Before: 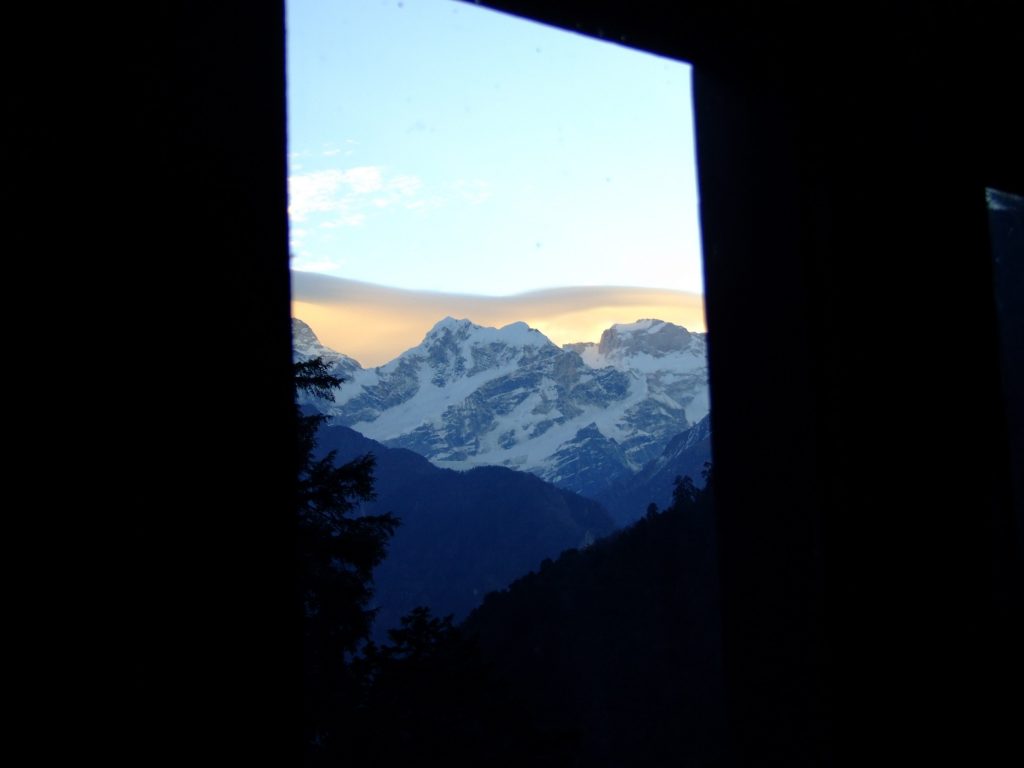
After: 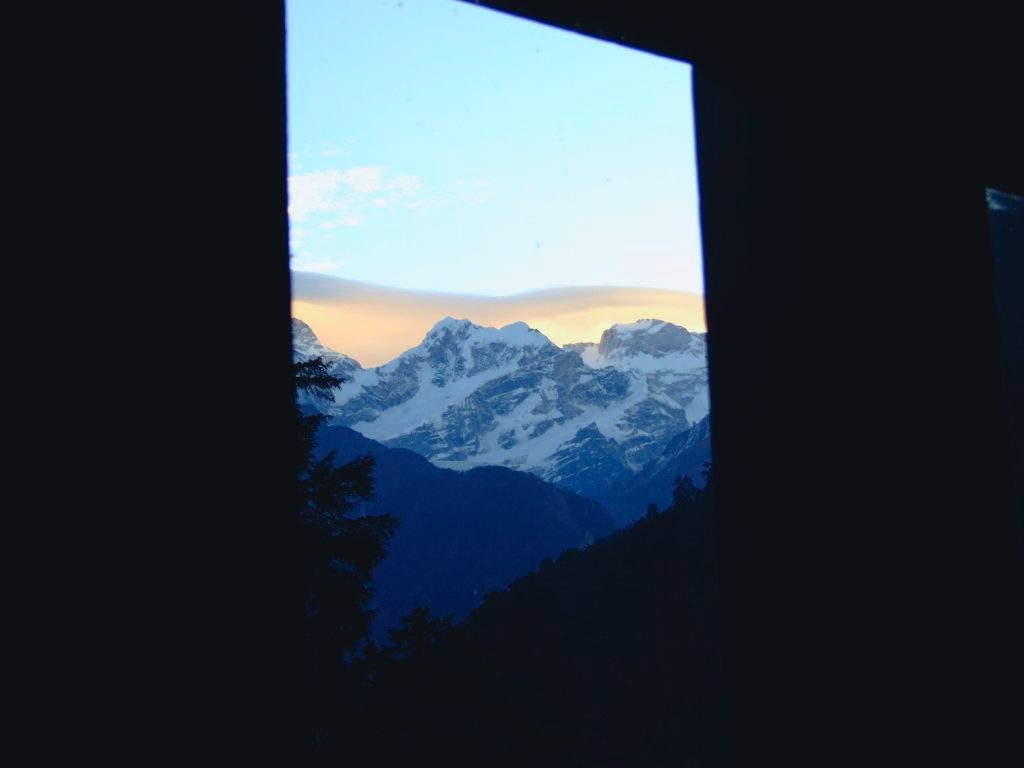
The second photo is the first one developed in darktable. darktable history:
tone curve: curves: ch0 [(0, 0.045) (0.155, 0.169) (0.46, 0.466) (0.751, 0.788) (1, 0.961)]; ch1 [(0, 0) (0.43, 0.408) (0.472, 0.469) (0.505, 0.503) (0.553, 0.563) (0.592, 0.581) (0.631, 0.625) (1, 1)]; ch2 [(0, 0) (0.505, 0.495) (0.55, 0.557) (0.583, 0.573) (1, 1)], color space Lab, independent channels, preserve colors none
